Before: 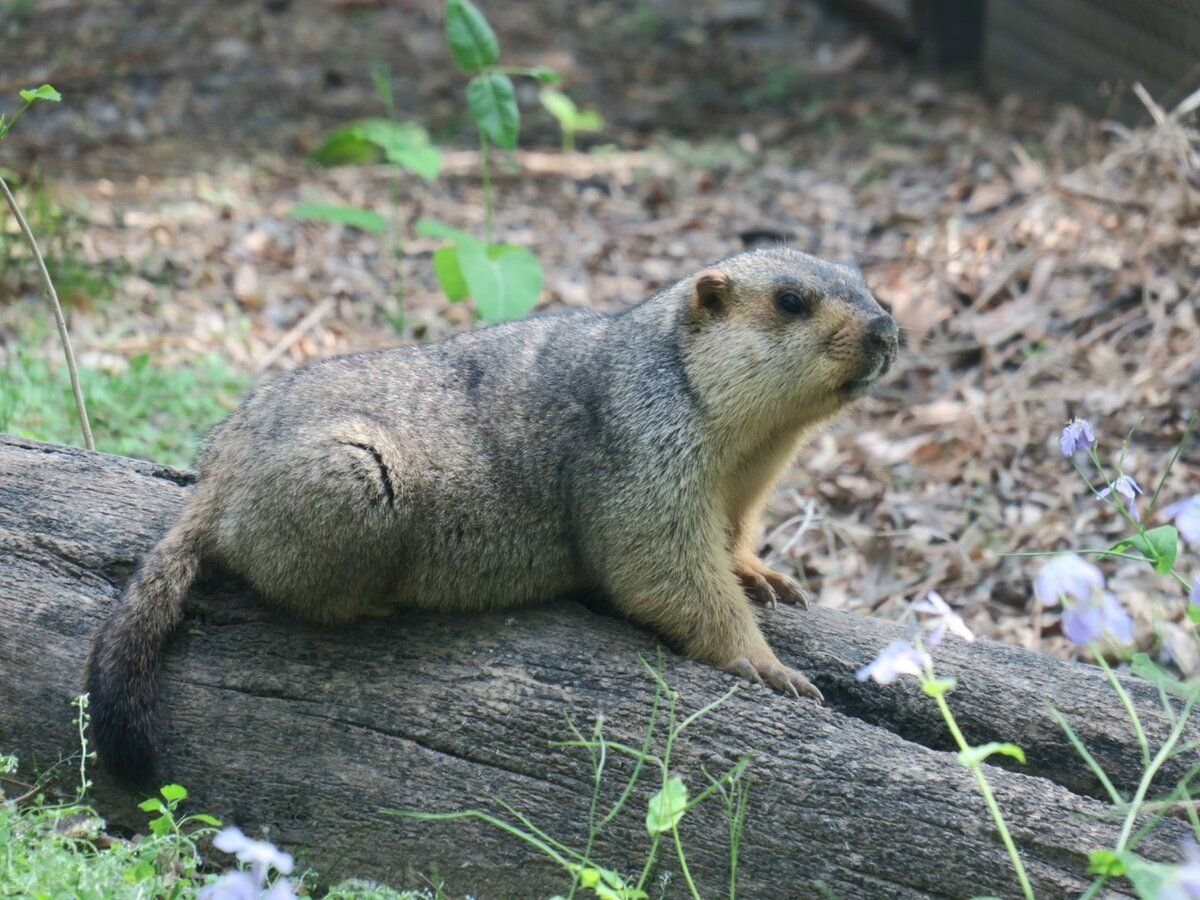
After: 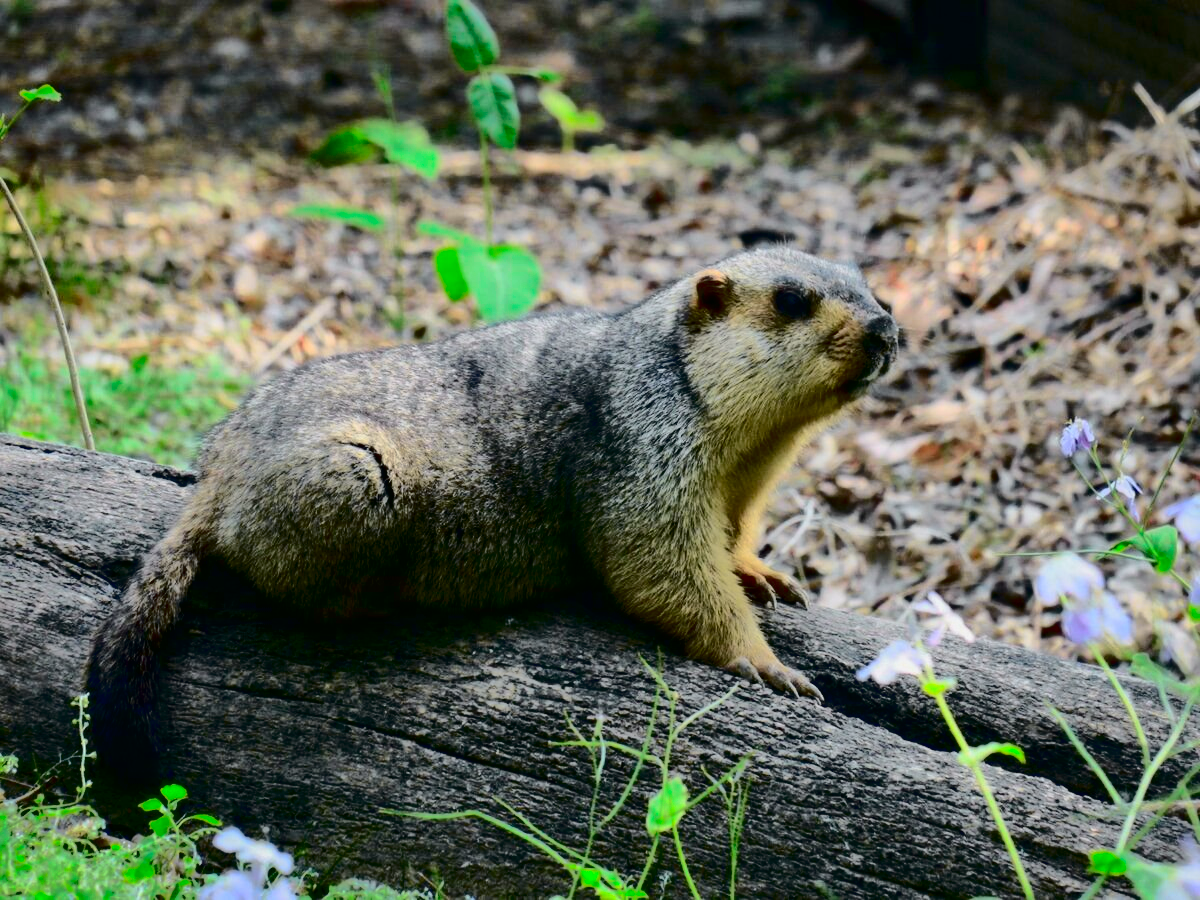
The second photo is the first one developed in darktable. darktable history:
tone curve: curves: ch0 [(0, 0.005) (0.103, 0.081) (0.196, 0.197) (0.391, 0.469) (0.491, 0.585) (0.638, 0.751) (0.822, 0.886) (0.997, 0.959)]; ch1 [(0, 0) (0.172, 0.123) (0.324, 0.253) (0.396, 0.388) (0.474, 0.479) (0.499, 0.498) (0.529, 0.528) (0.579, 0.614) (0.633, 0.677) (0.812, 0.856) (1, 1)]; ch2 [(0, 0) (0.411, 0.424) (0.459, 0.478) (0.5, 0.501) (0.517, 0.526) (0.553, 0.583) (0.609, 0.646) (0.708, 0.768) (0.839, 0.916) (1, 1)], color space Lab, independent channels, preserve colors none
contrast brightness saturation: contrast 0.188, brightness -0.233, saturation 0.12
exposure: black level correction 0.024, exposure 0.181 EV, compensate highlight preservation false
shadows and highlights: shadows 24.8, highlights -70.36
